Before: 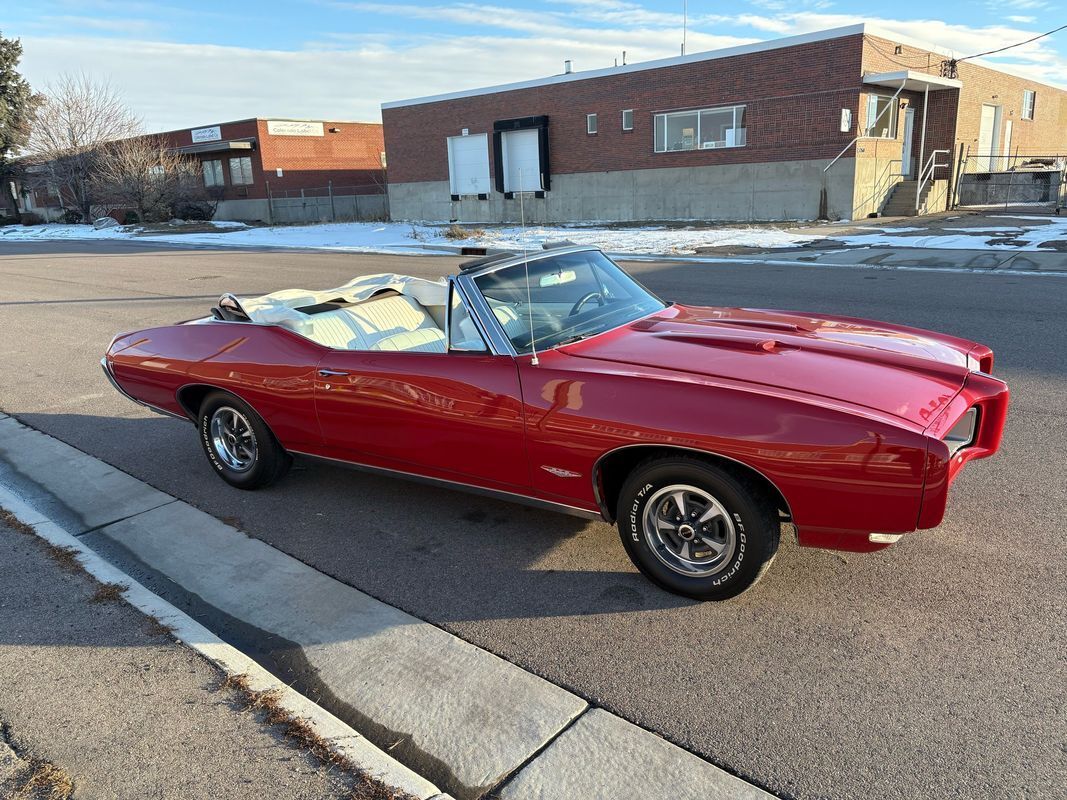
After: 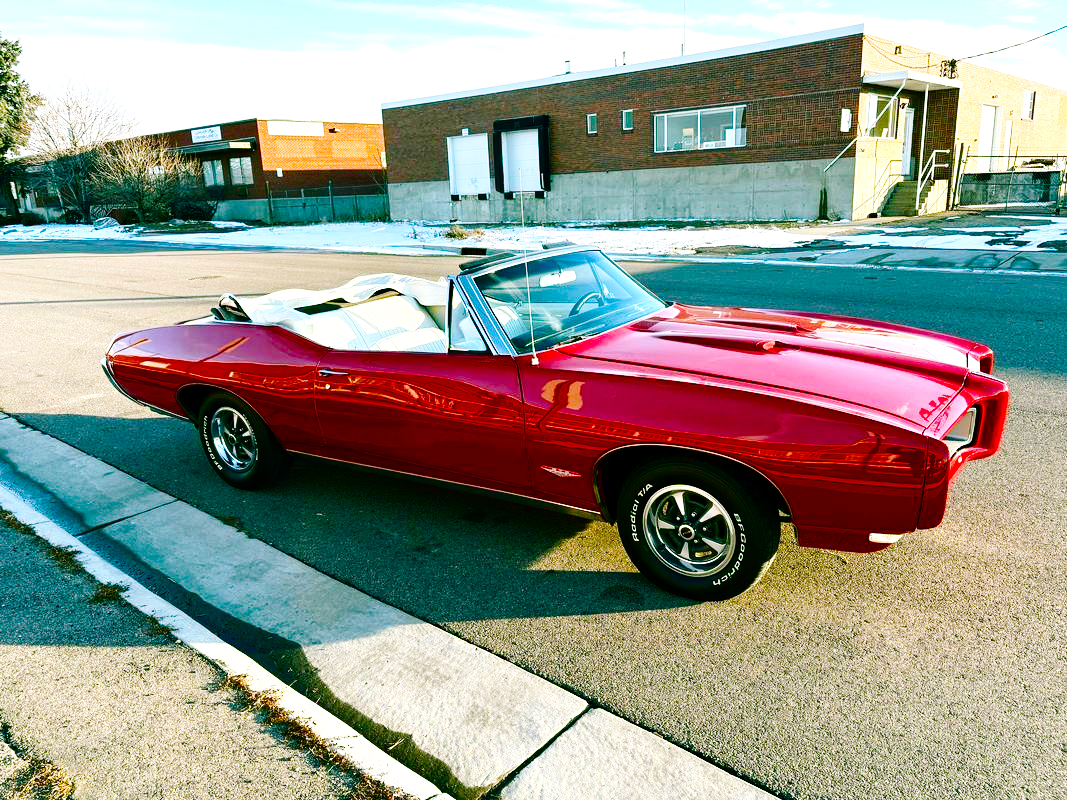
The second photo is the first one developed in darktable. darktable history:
color balance rgb: shadows lift › chroma 11.409%, shadows lift › hue 132.95°, power › chroma 0.299%, power › hue 24.74°, perceptual saturation grading › global saturation 45.226%, perceptual saturation grading › highlights -50.206%, perceptual saturation grading › shadows 30.535%, perceptual brilliance grading › global brilliance 17.509%, contrast 4.247%
contrast brightness saturation: contrast 0.119, brightness -0.124, saturation 0.202
base curve: curves: ch0 [(0, 0) (0.036, 0.025) (0.121, 0.166) (0.206, 0.329) (0.605, 0.79) (1, 1)], preserve colors none
